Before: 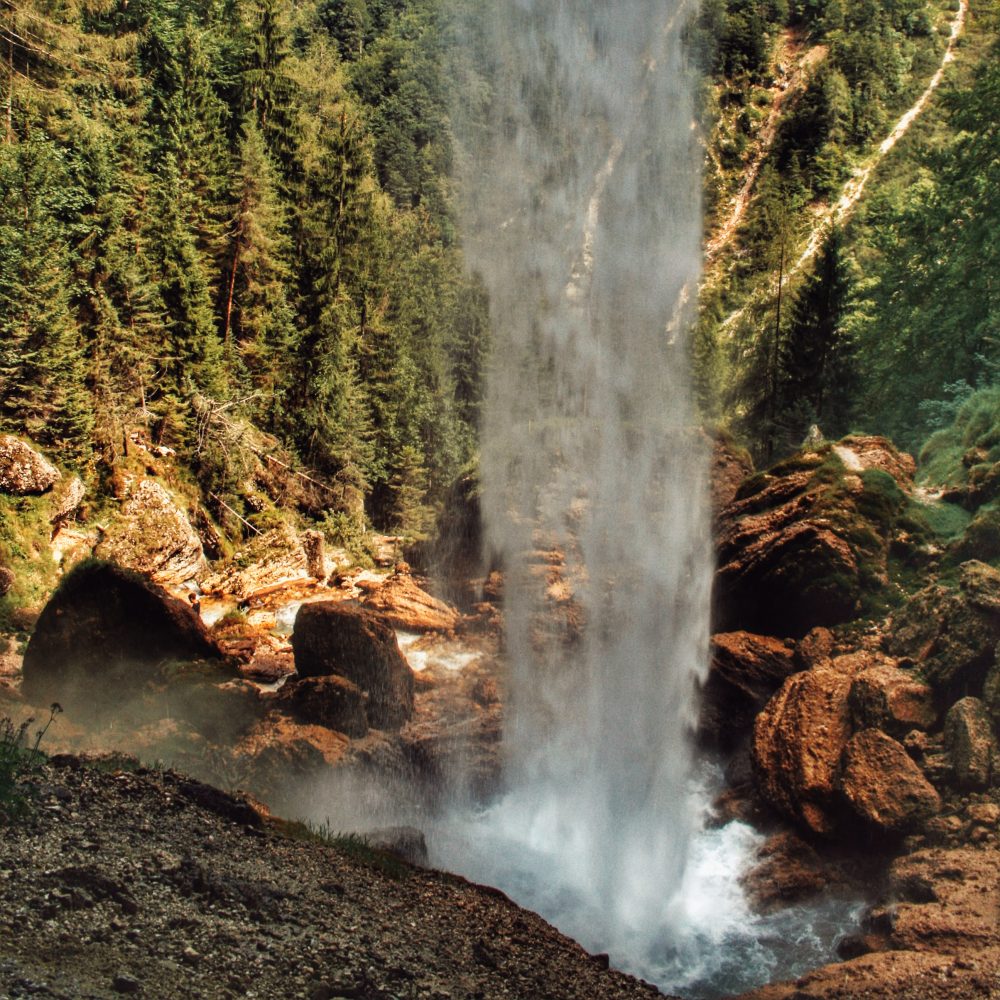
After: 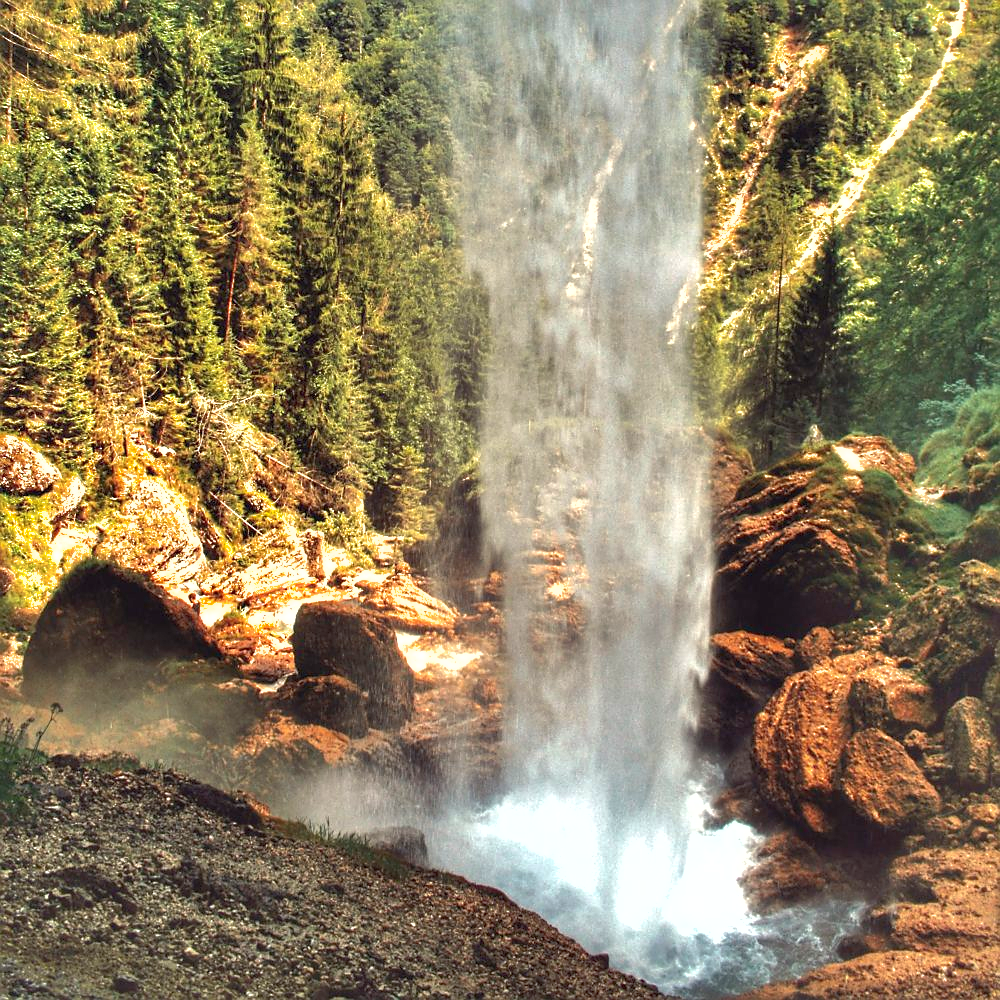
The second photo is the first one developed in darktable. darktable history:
shadows and highlights: on, module defaults
exposure: black level correction 0, exposure 1.1 EV, compensate exposure bias true, compensate highlight preservation false
sharpen: radius 1, threshold 1
